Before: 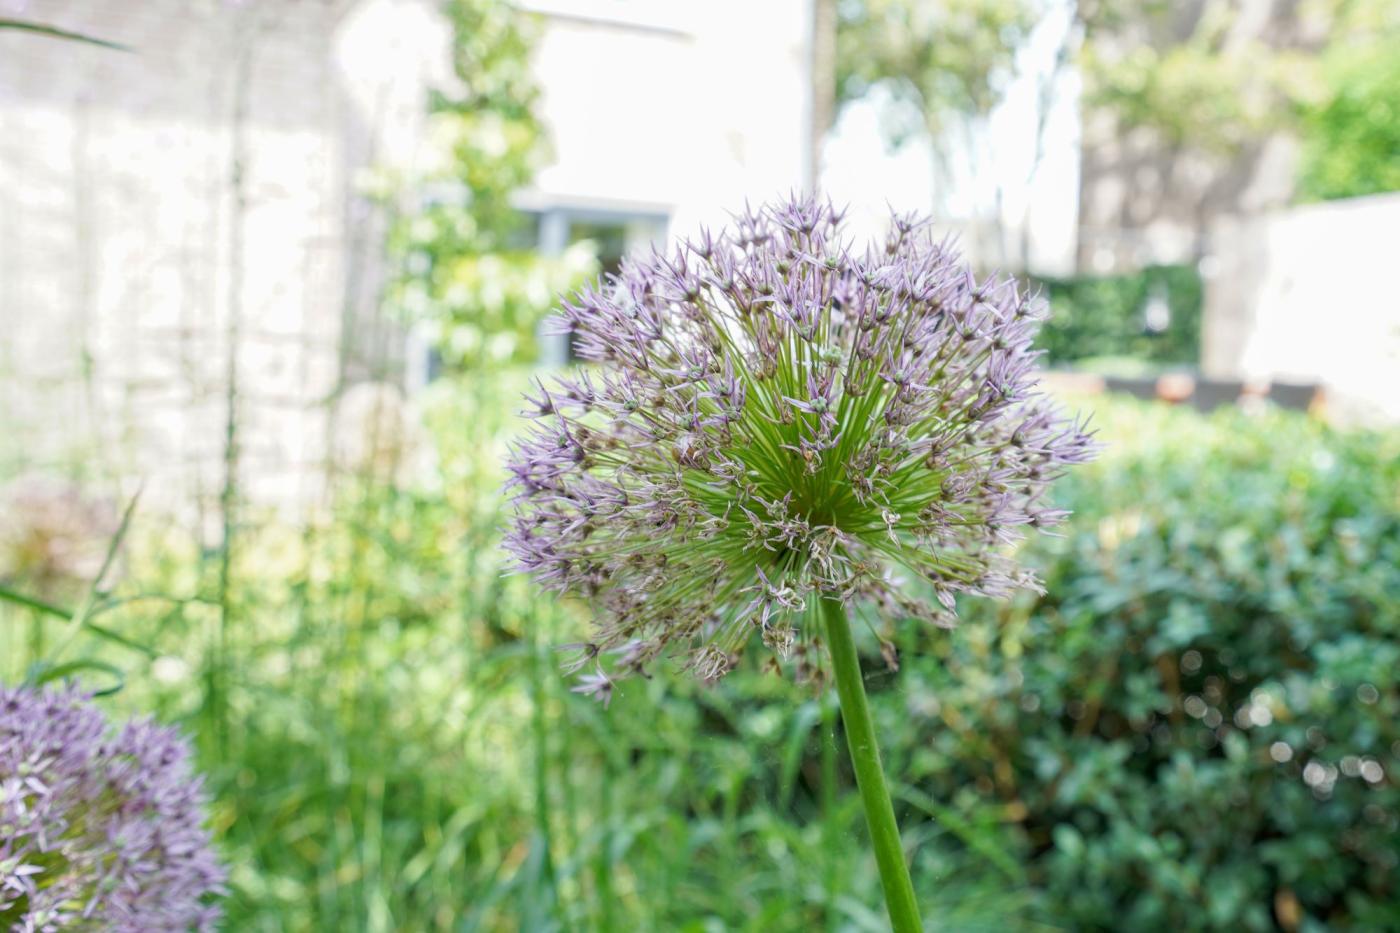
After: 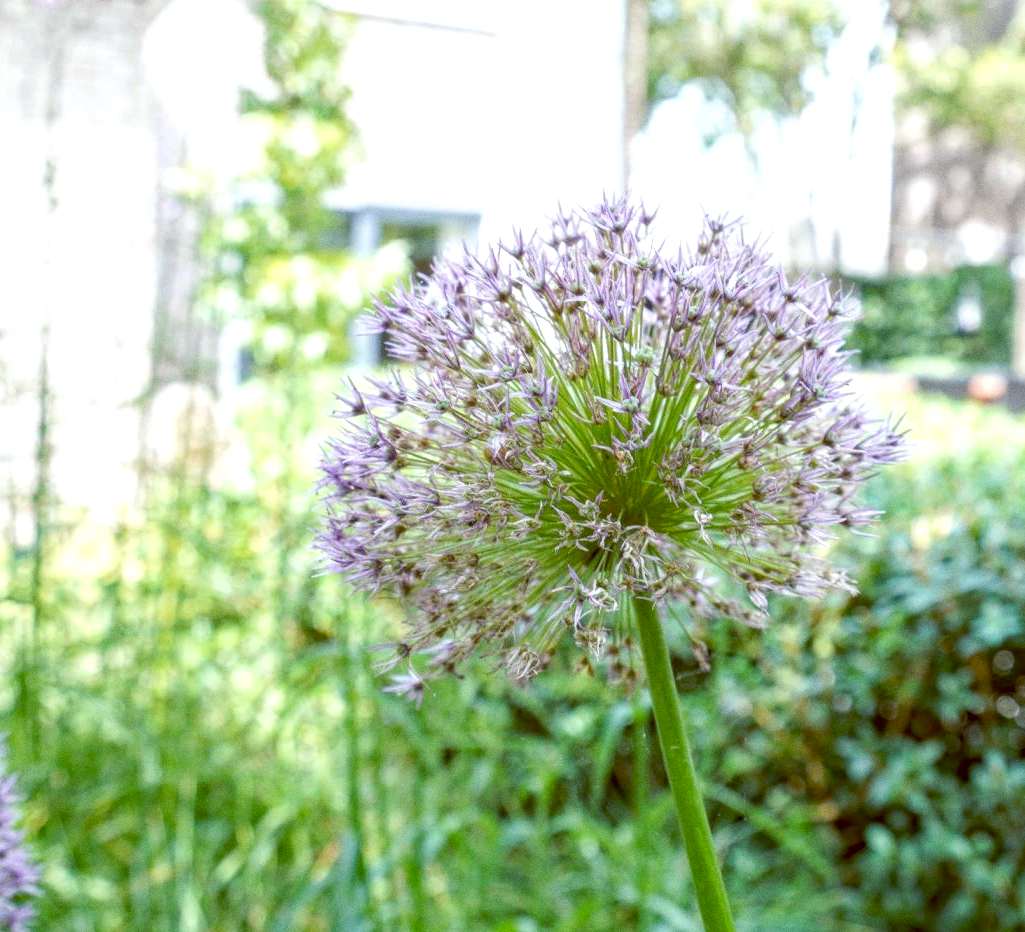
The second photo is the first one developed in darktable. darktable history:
color balance: lift [1, 1.015, 1.004, 0.985], gamma [1, 0.958, 0.971, 1.042], gain [1, 0.956, 0.977, 1.044]
grain: coarseness 0.09 ISO
crop: left 13.443%, right 13.31%
local contrast: highlights 100%, shadows 100%, detail 120%, midtone range 0.2
exposure: exposure 0.375 EV, compensate highlight preservation false
soften: size 10%, saturation 50%, brightness 0.2 EV, mix 10%
haze removal: compatibility mode true, adaptive false
